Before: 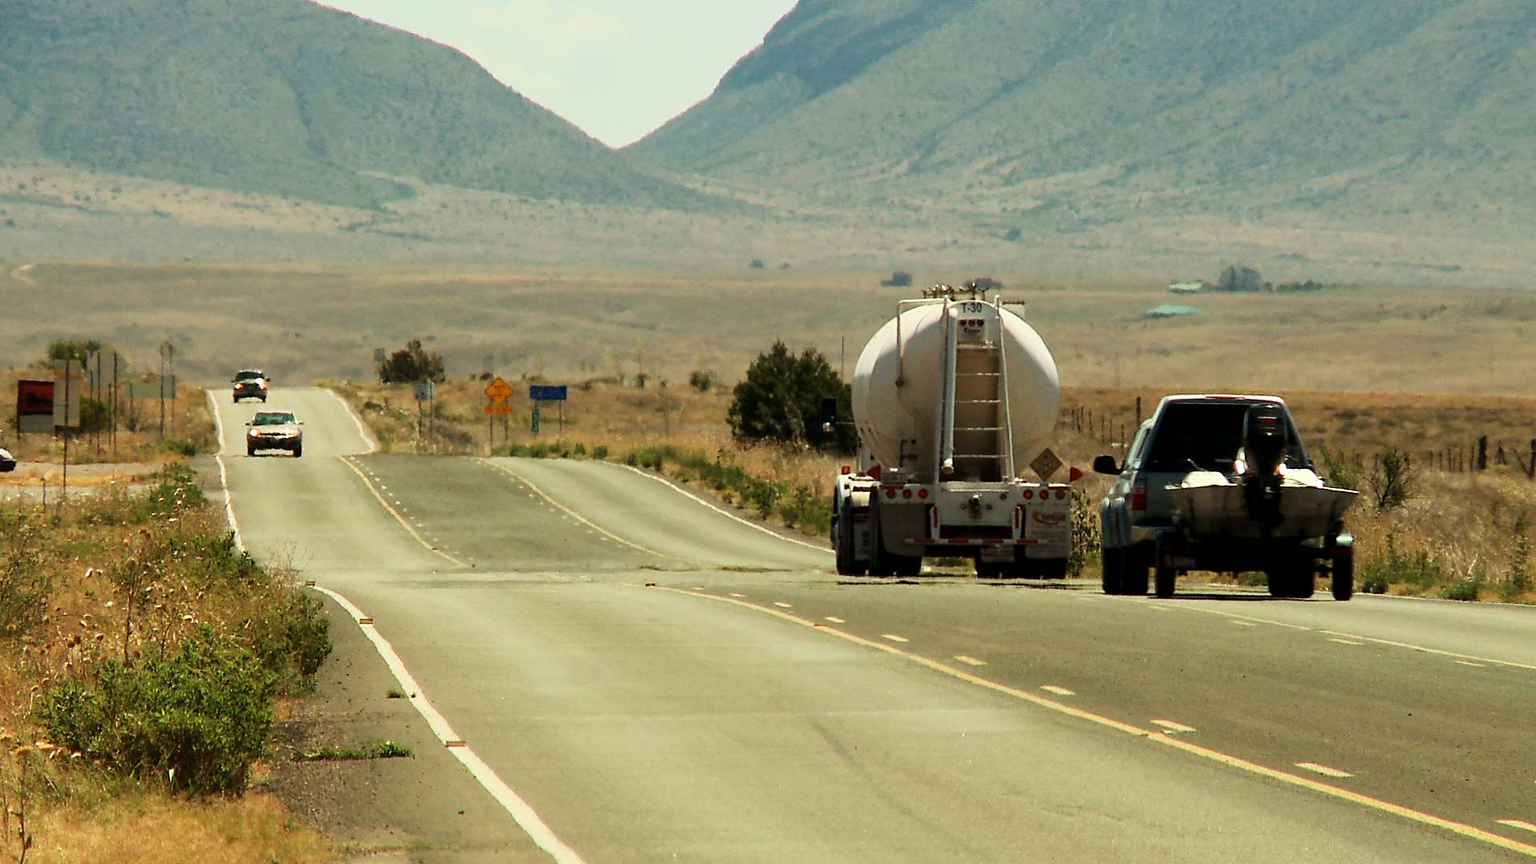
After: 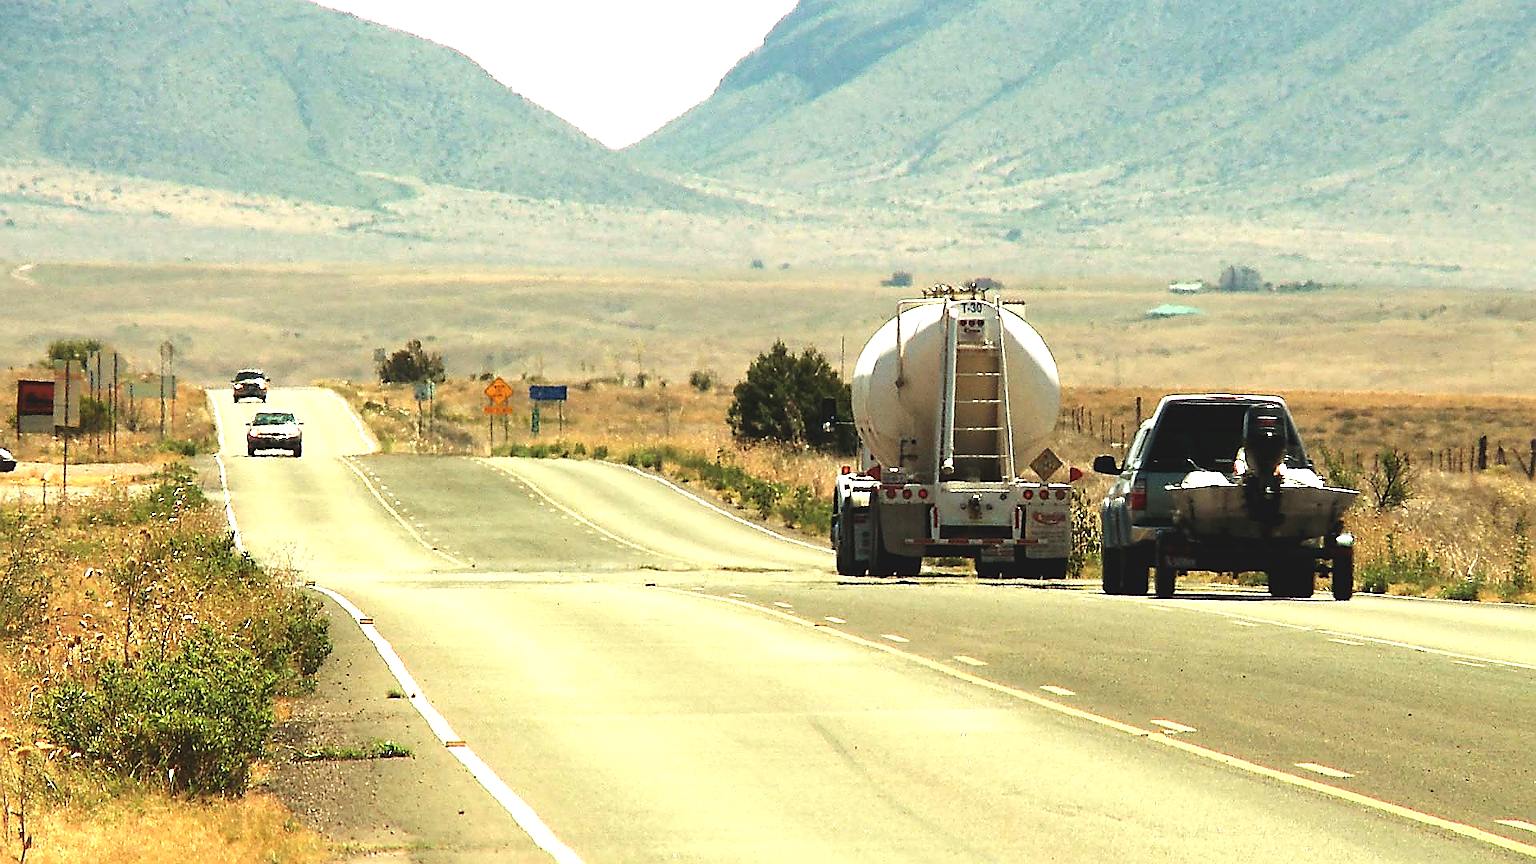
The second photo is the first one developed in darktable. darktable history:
exposure: black level correction -0.005, exposure 1 EV, compensate highlight preservation false
sharpen: radius 1.4, amount 1.25, threshold 0.7
